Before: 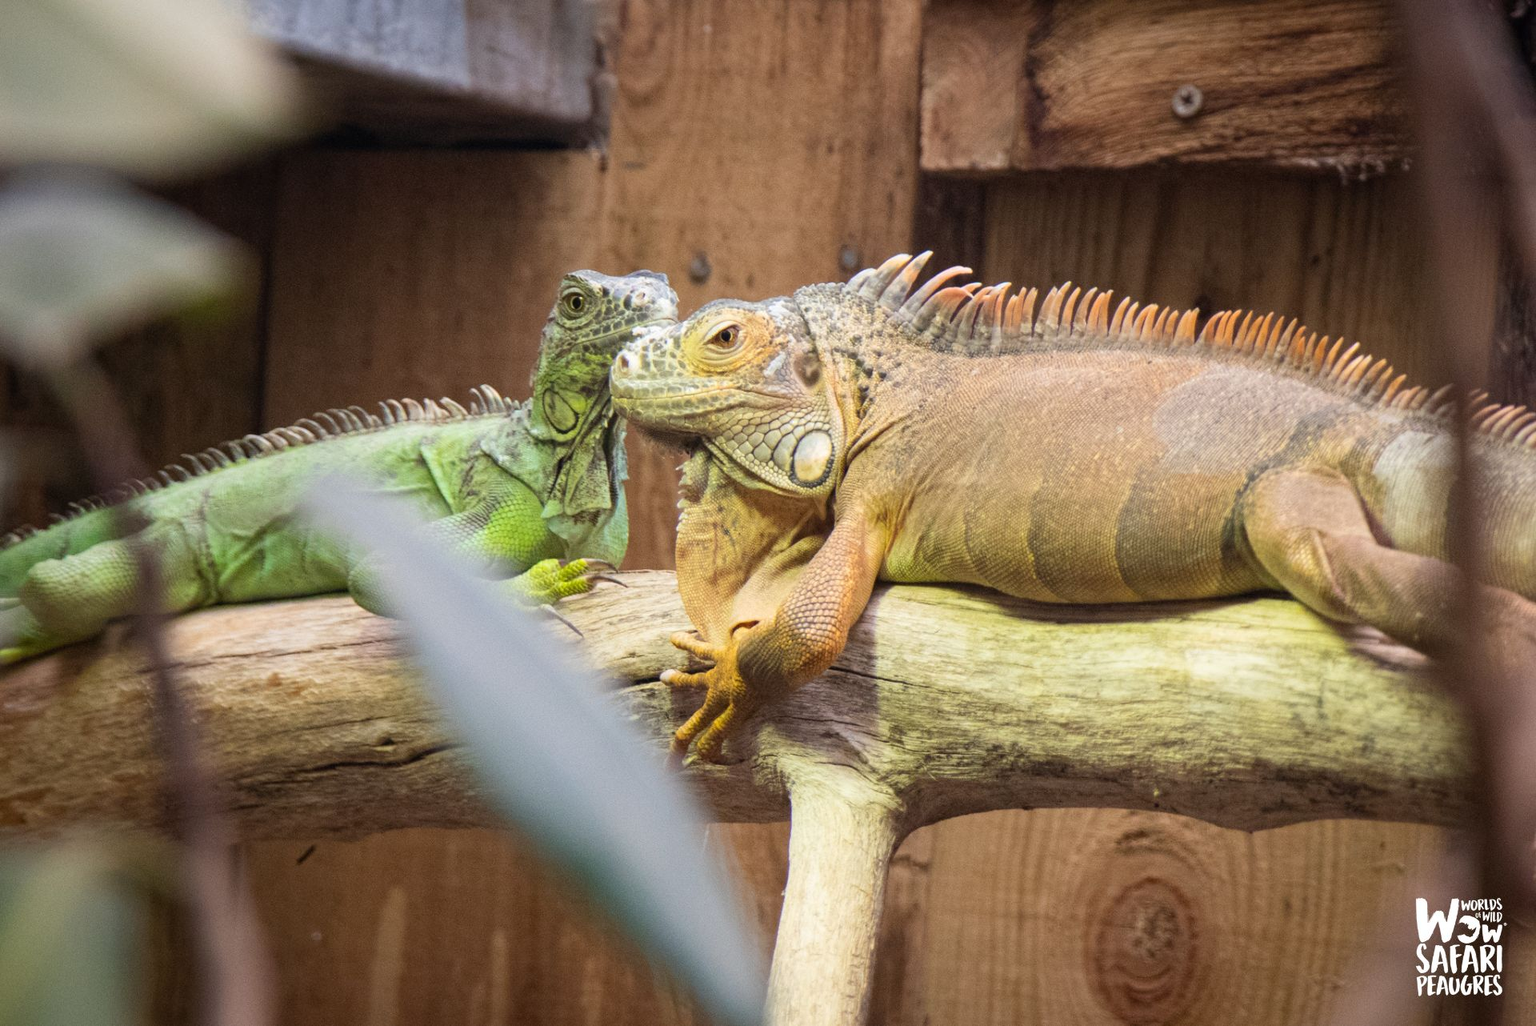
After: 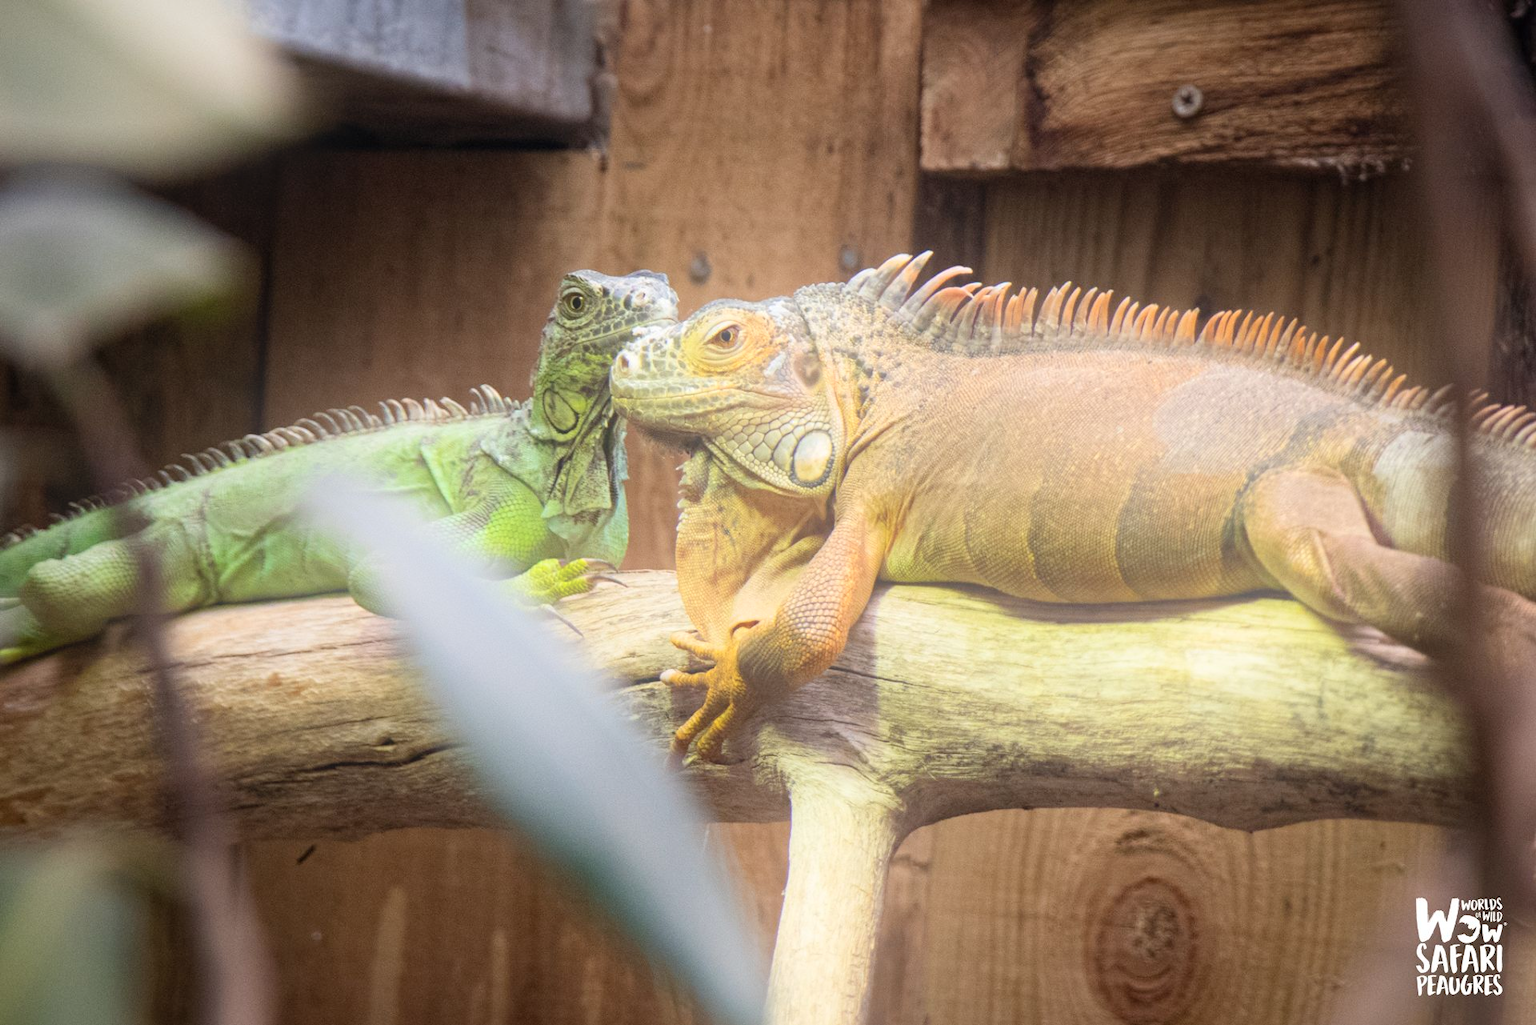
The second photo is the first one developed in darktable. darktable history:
contrast brightness saturation: saturation -0.05
bloom: threshold 82.5%, strength 16.25%
